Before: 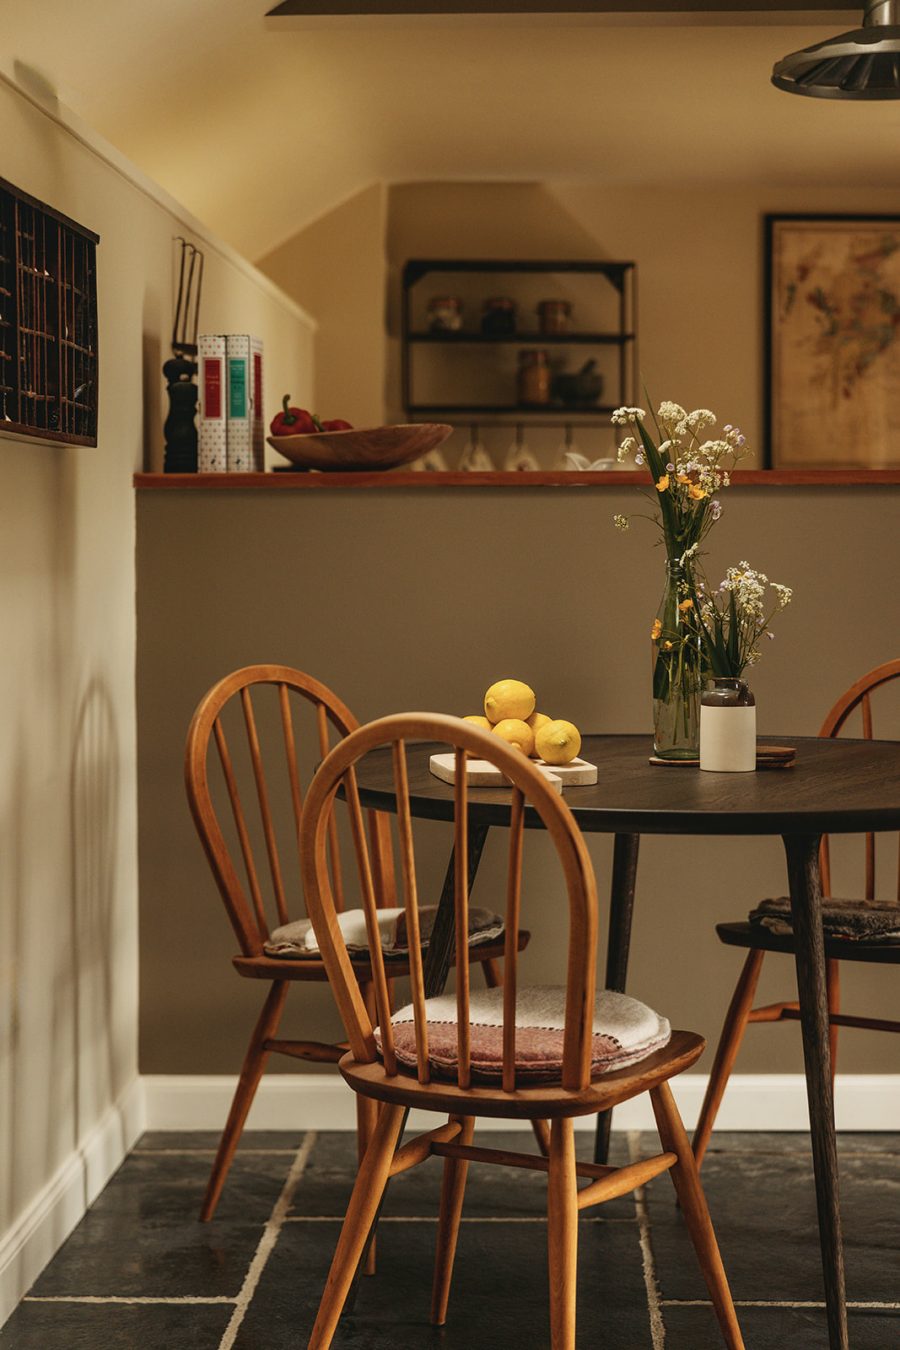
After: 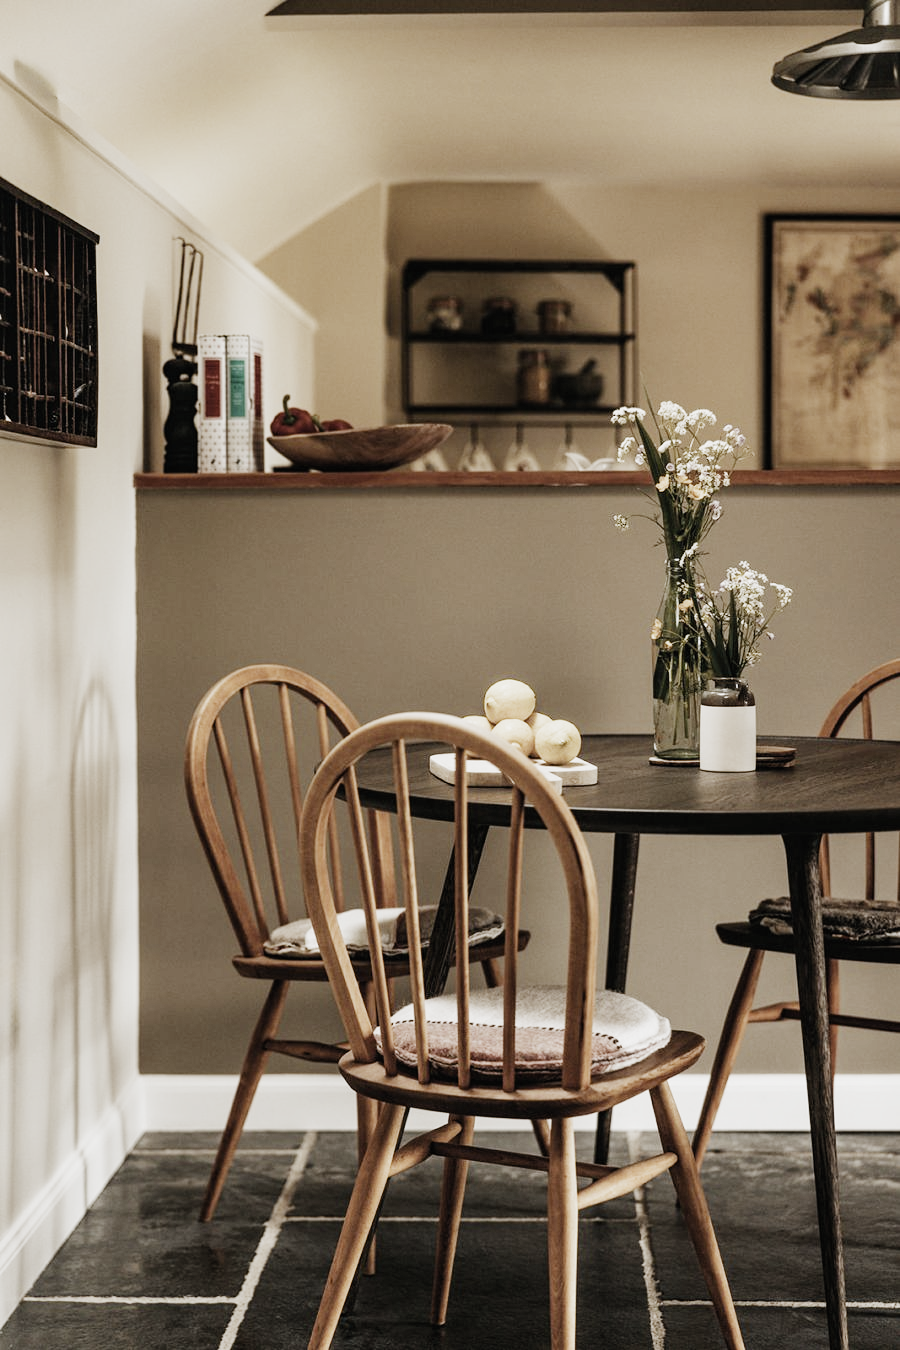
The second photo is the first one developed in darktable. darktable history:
filmic rgb: black relative exposure -5.13 EV, white relative exposure 3.96 EV, hardness 2.88, contrast 1.297, highlights saturation mix -30.18%, preserve chrominance no, color science v5 (2021), contrast in shadows safe, contrast in highlights safe
exposure: black level correction 0, exposure 1.199 EV, compensate exposure bias true, compensate highlight preservation false
